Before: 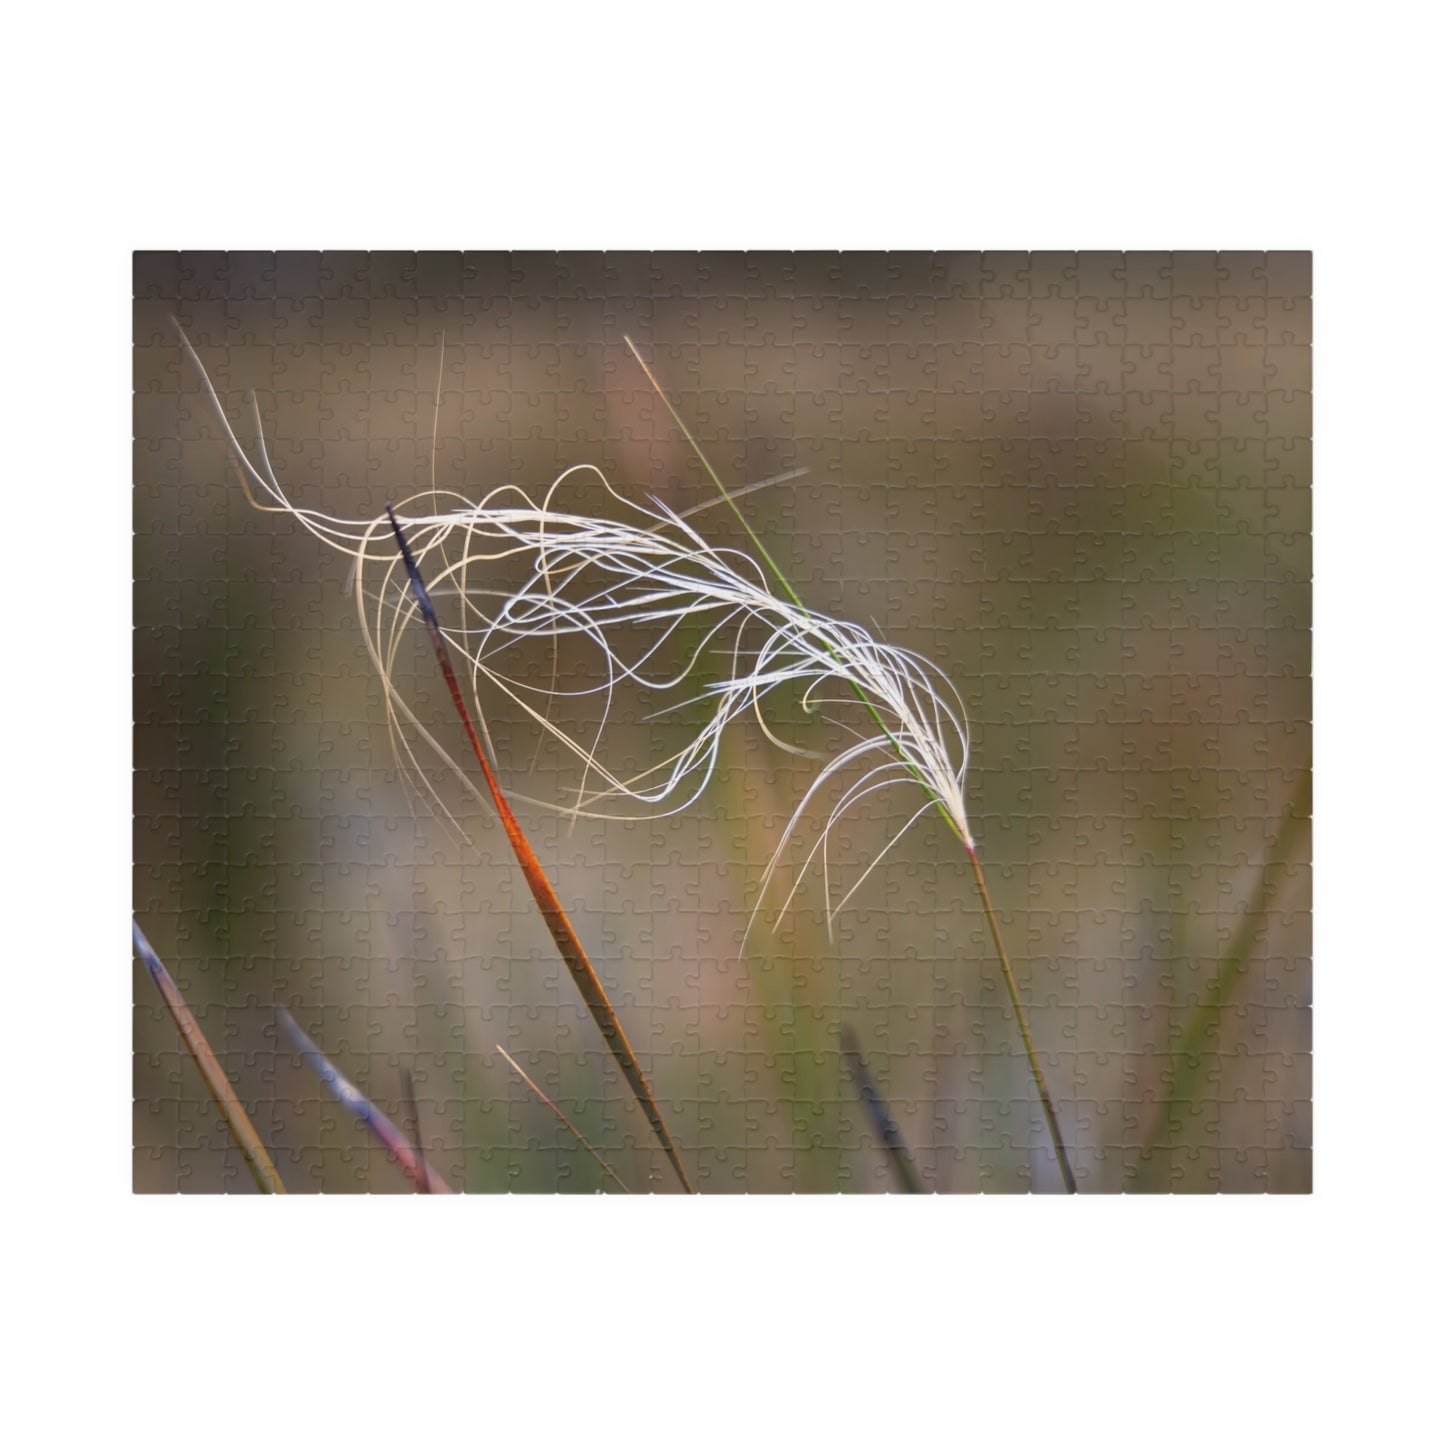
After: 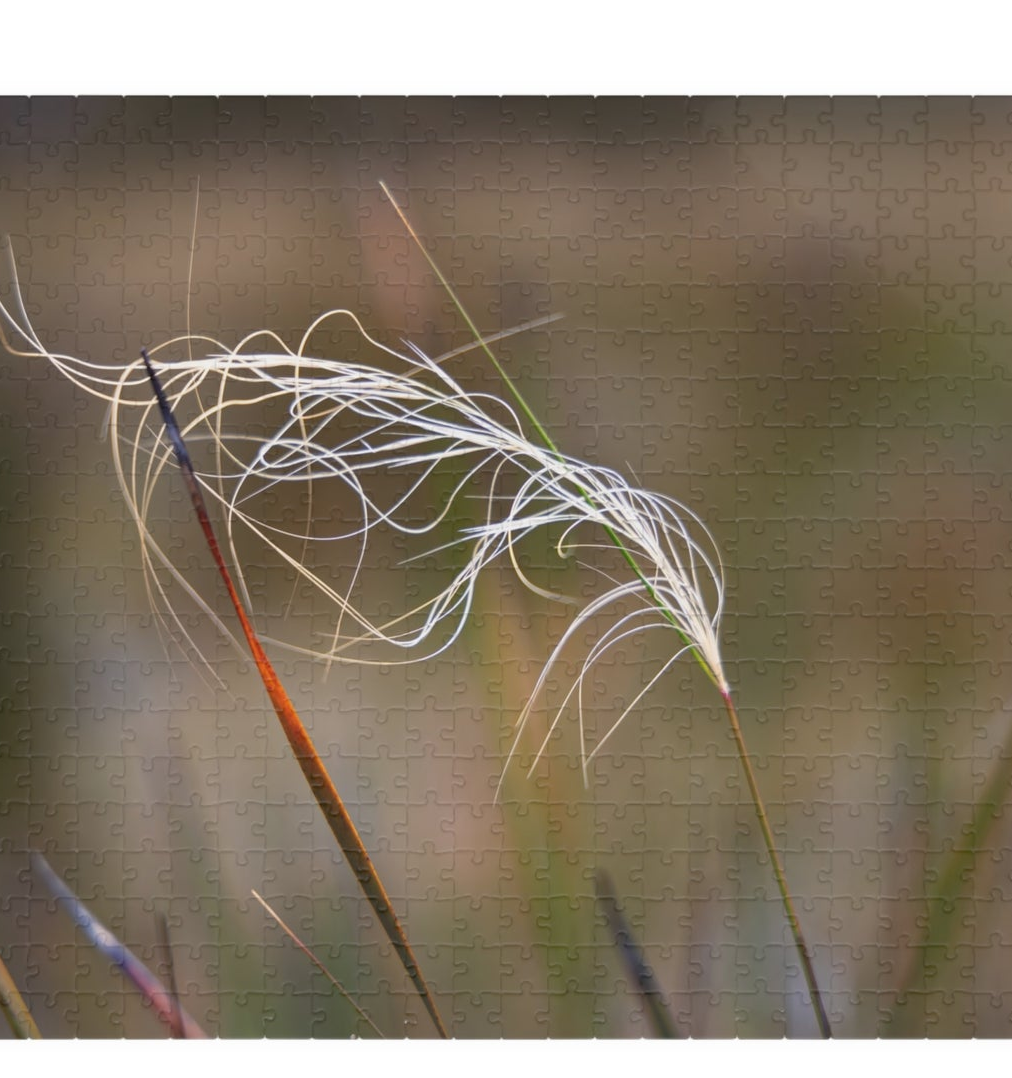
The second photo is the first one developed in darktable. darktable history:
crop and rotate: left 16.994%, top 10.77%, right 12.928%, bottom 14.619%
exposure: compensate exposure bias true, compensate highlight preservation false
